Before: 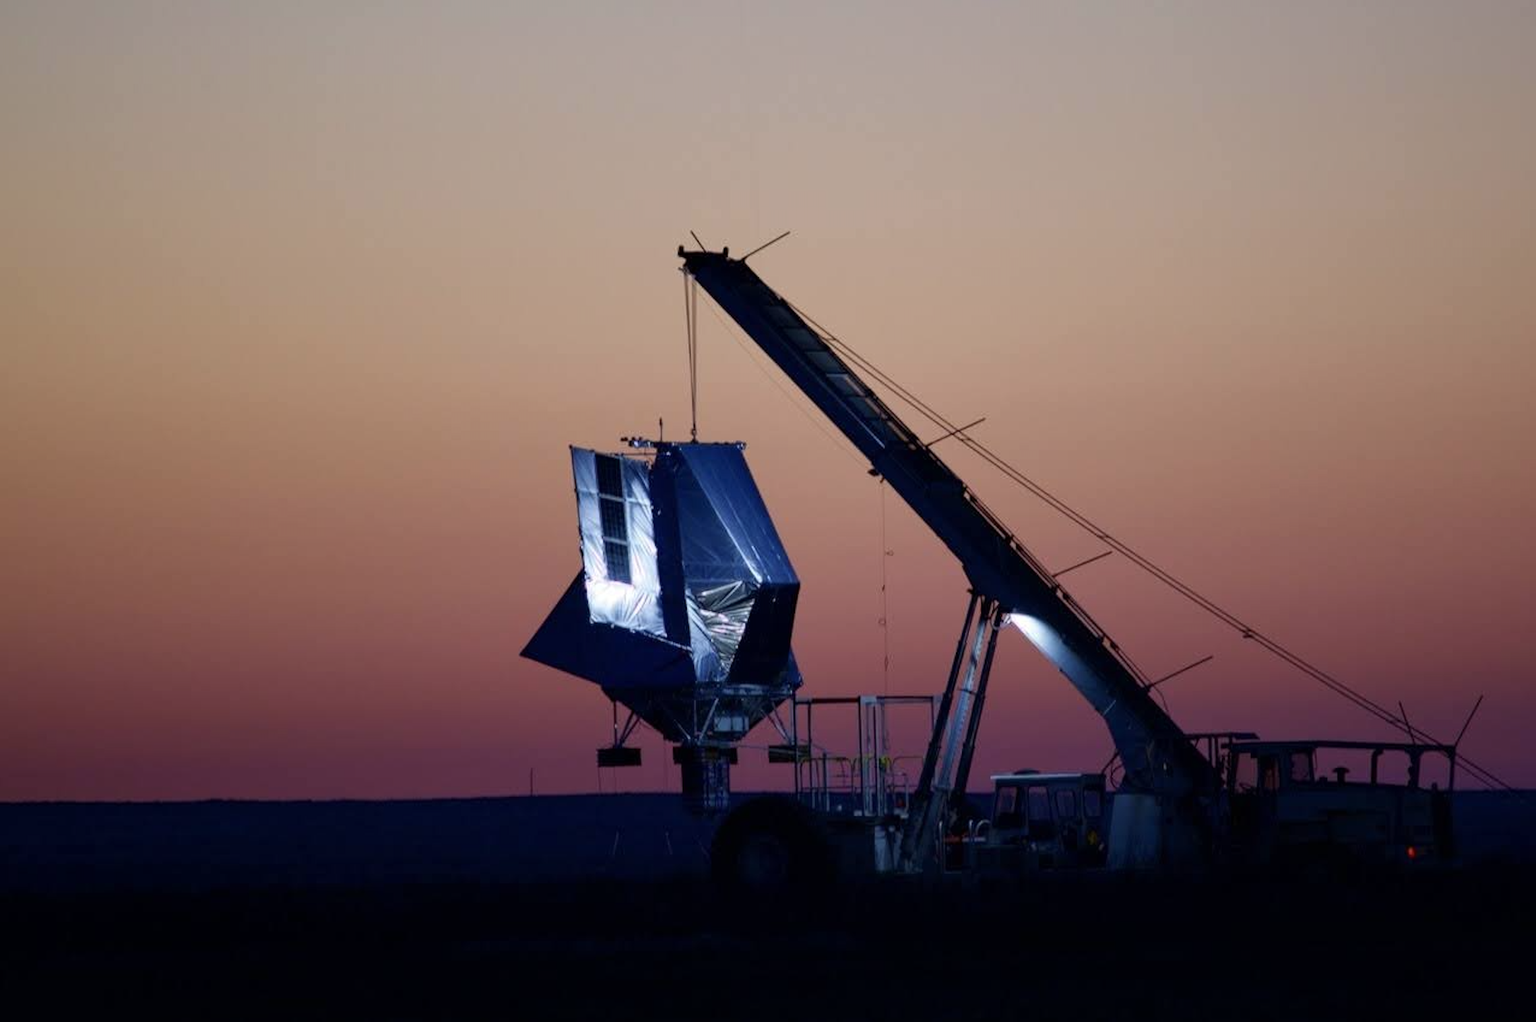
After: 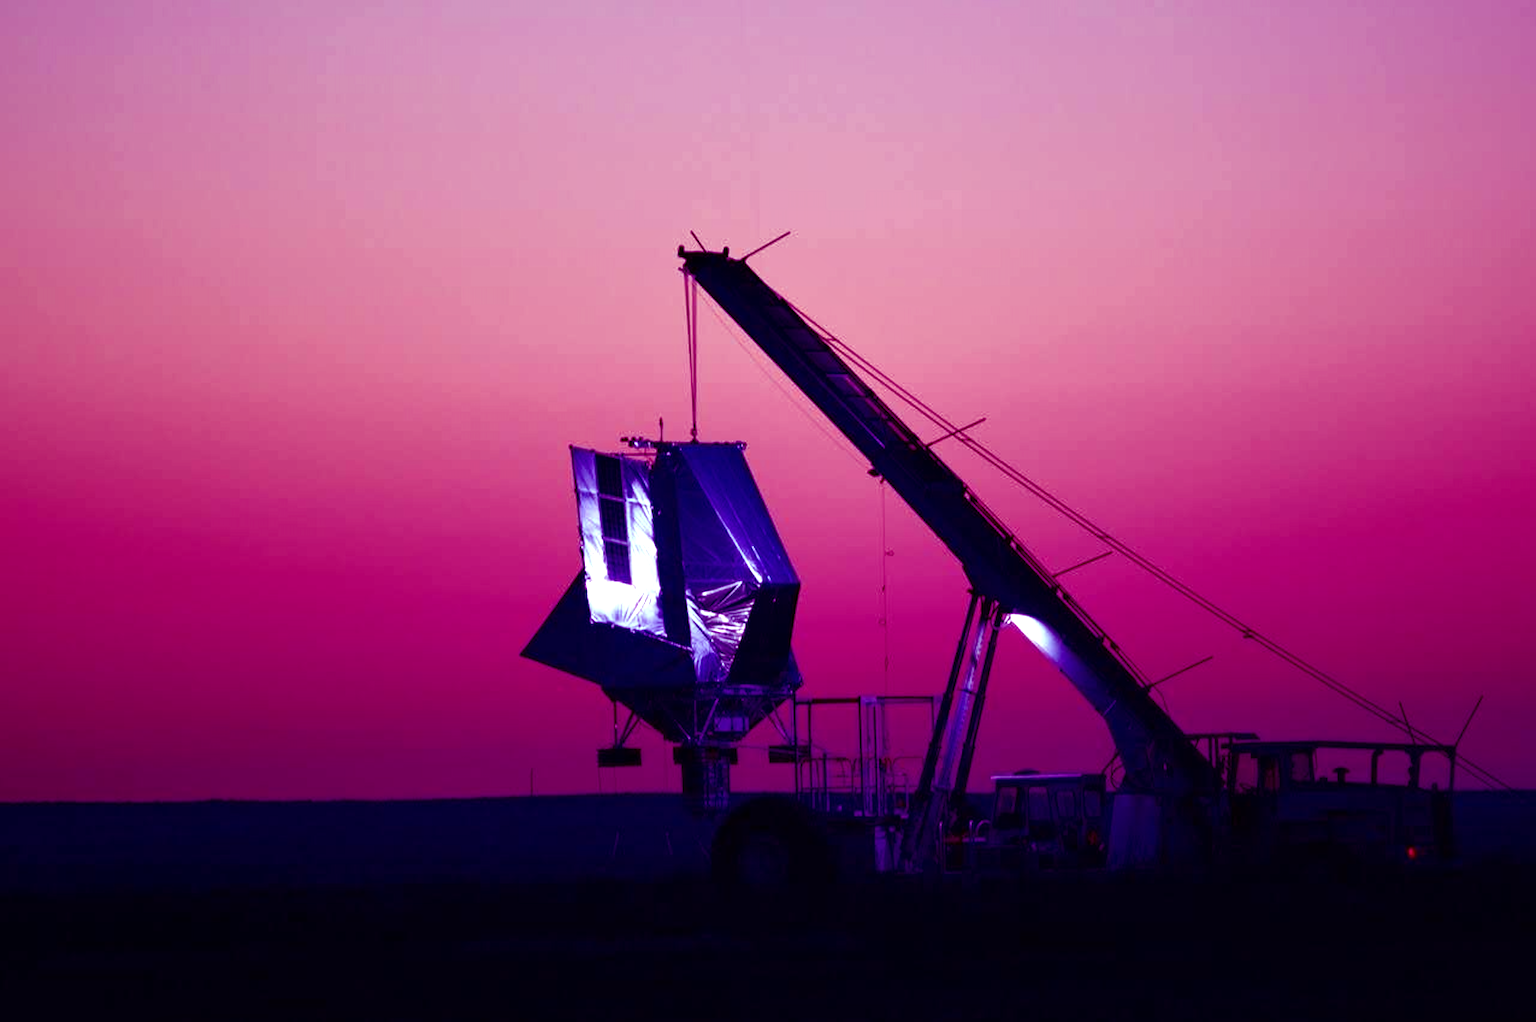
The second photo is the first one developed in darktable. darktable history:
tone equalizer: on, module defaults
exposure: black level correction 0, exposure 0.7 EV, compensate exposure bias true, compensate highlight preservation false
color balance: mode lift, gamma, gain (sRGB), lift [1, 1, 0.101, 1]
